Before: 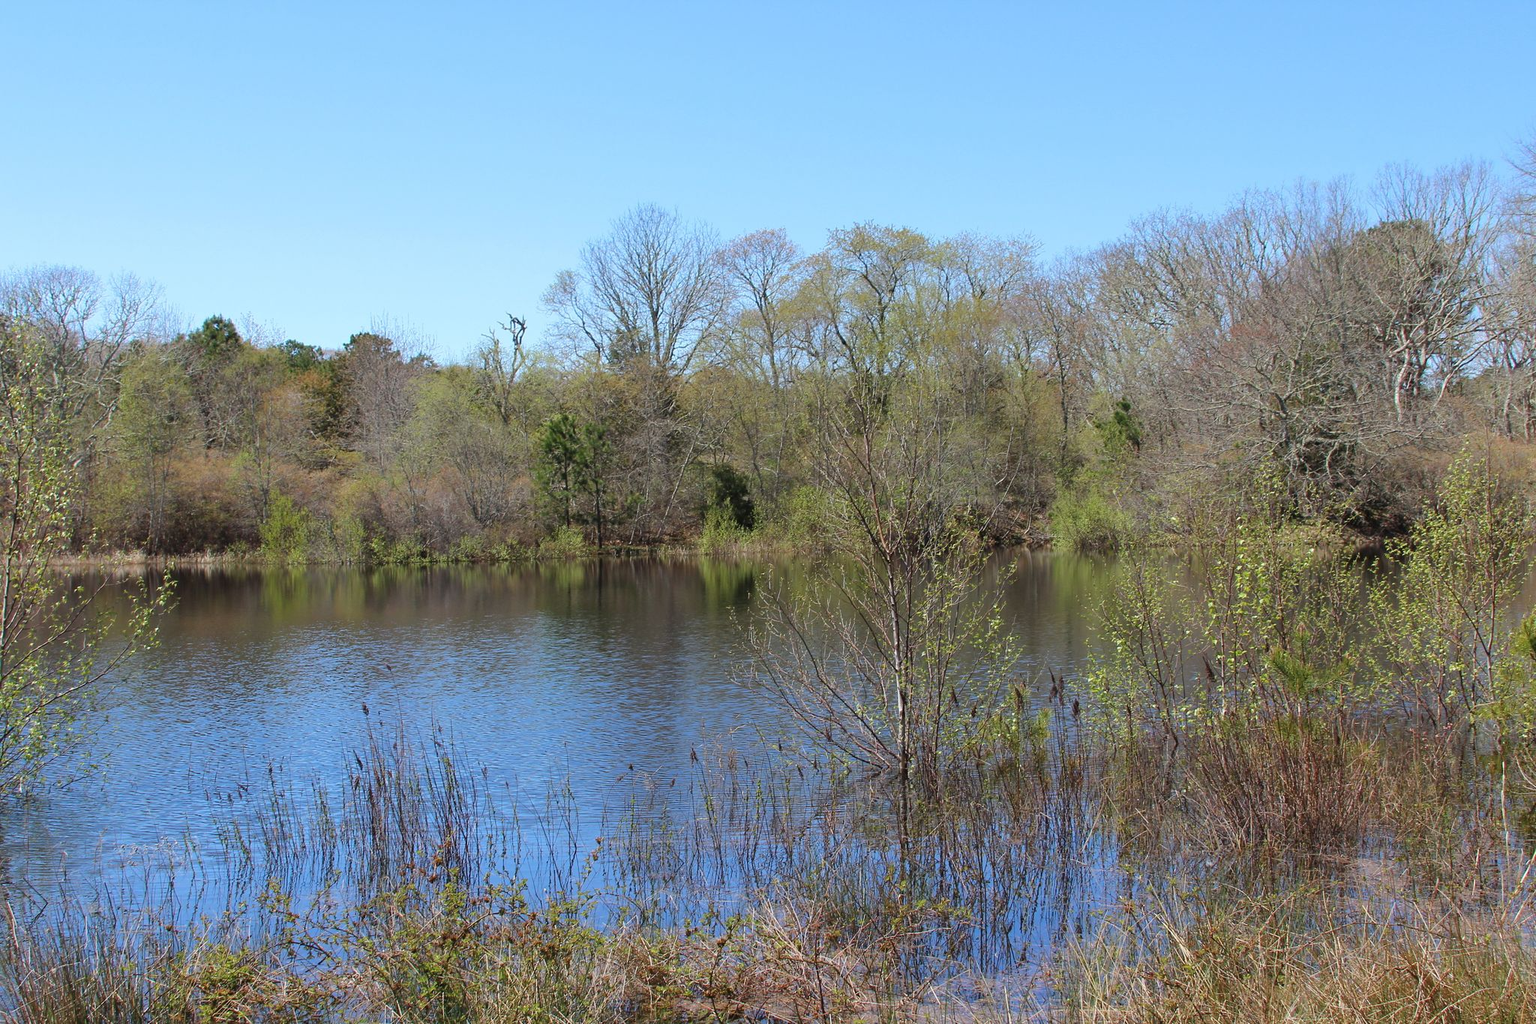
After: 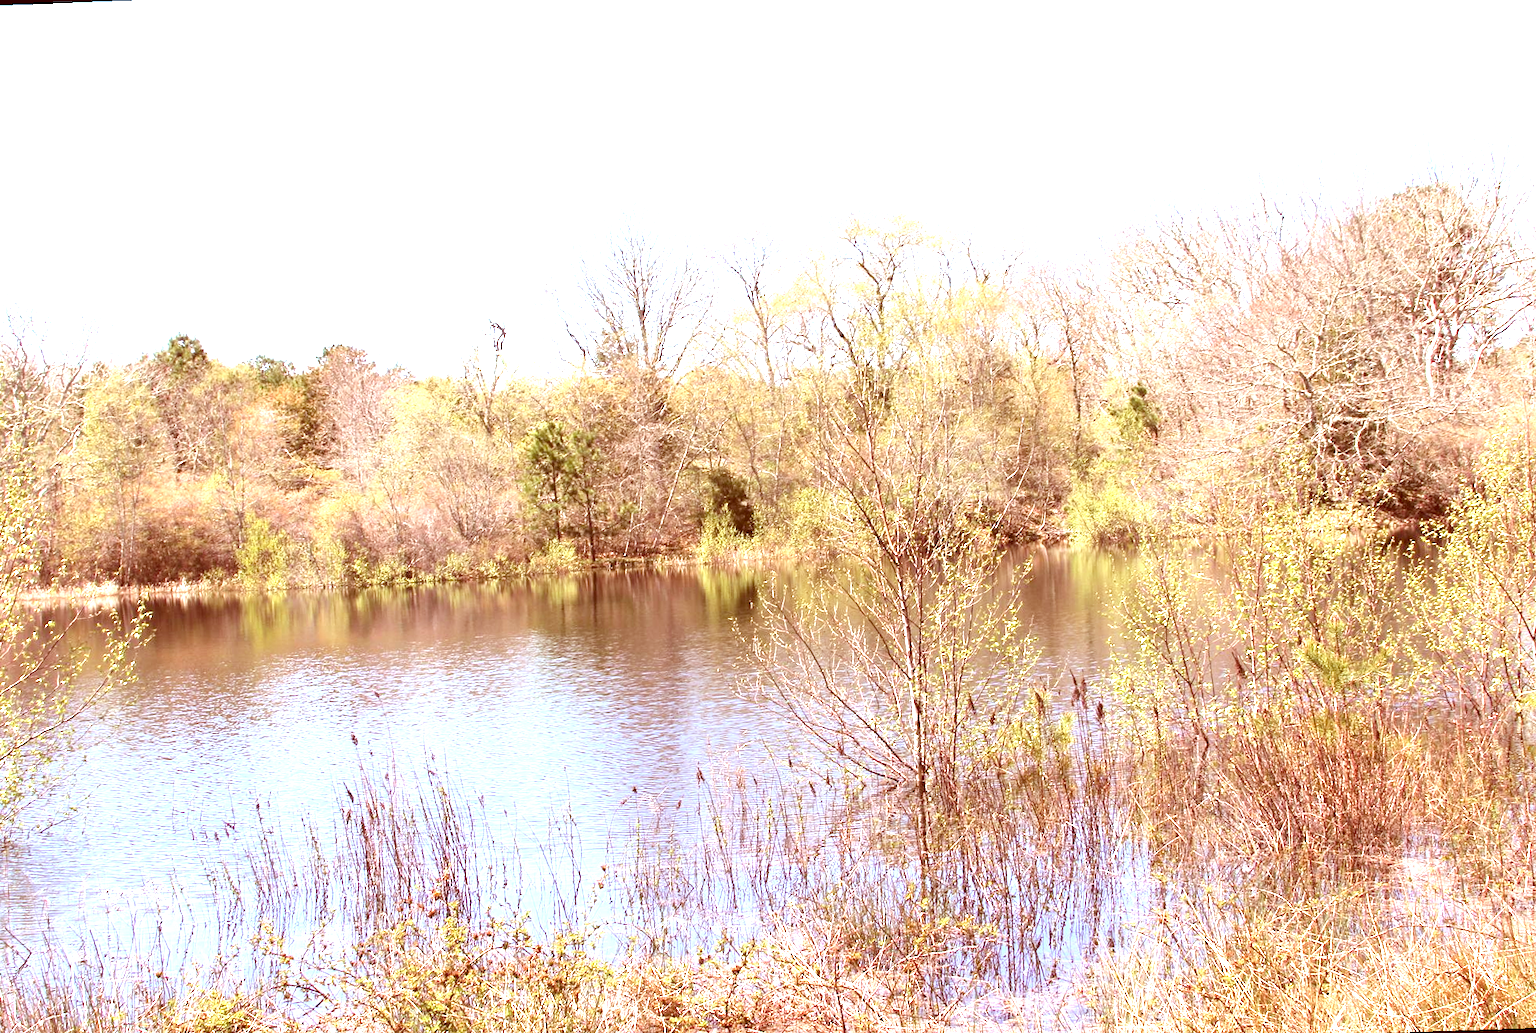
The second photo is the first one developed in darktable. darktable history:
color correction: highlights a* 9.03, highlights b* 8.71, shadows a* 40, shadows b* 40, saturation 0.8
rotate and perspective: rotation -2.12°, lens shift (vertical) 0.009, lens shift (horizontal) -0.008, automatic cropping original format, crop left 0.036, crop right 0.964, crop top 0.05, crop bottom 0.959
exposure: exposure 2.04 EV, compensate highlight preservation false
